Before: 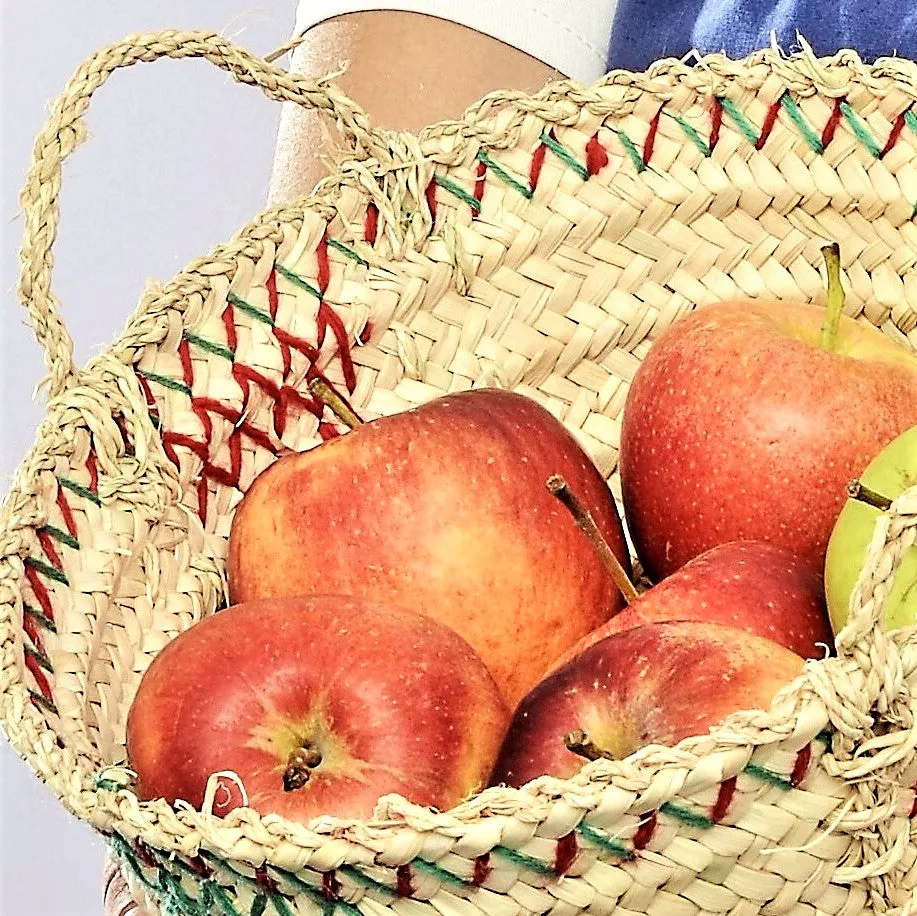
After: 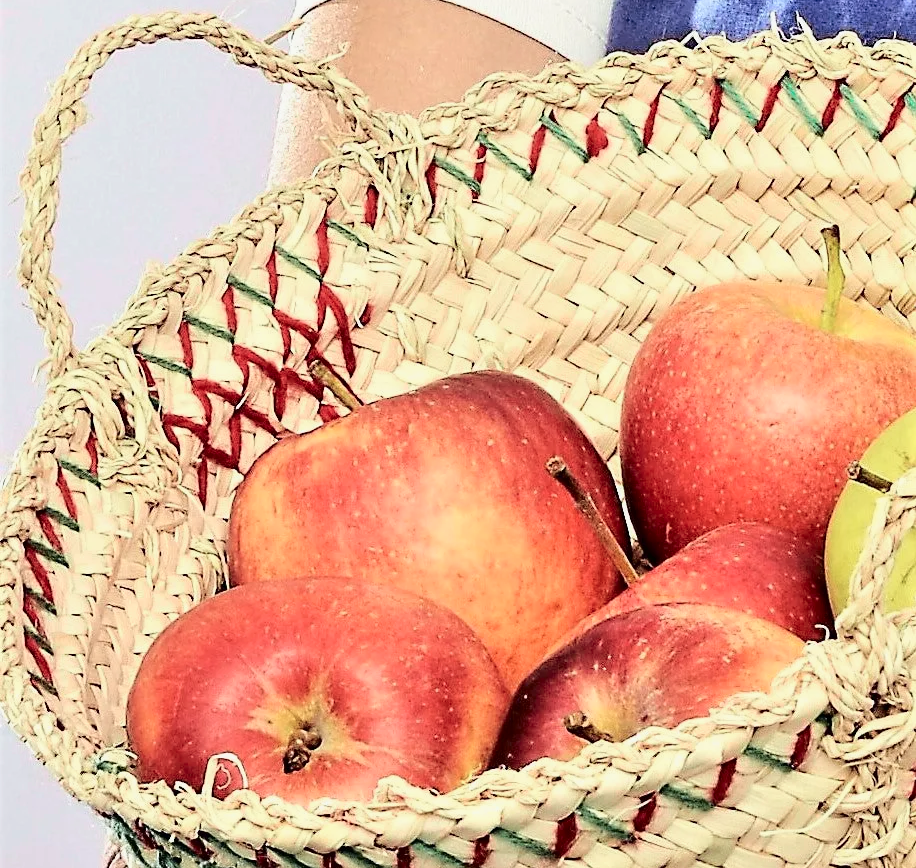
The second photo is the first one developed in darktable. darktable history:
crop and rotate: top 1.97%, bottom 3.216%
tone curve: curves: ch0 [(0, 0) (0.105, 0.068) (0.181, 0.14) (0.28, 0.259) (0.384, 0.404) (0.485, 0.531) (0.638, 0.681) (0.87, 0.883) (1, 0.977)]; ch1 [(0, 0) (0.161, 0.092) (0.35, 0.33) (0.379, 0.401) (0.456, 0.469) (0.501, 0.499) (0.516, 0.524) (0.562, 0.569) (0.635, 0.646) (1, 1)]; ch2 [(0, 0) (0.371, 0.362) (0.437, 0.437) (0.5, 0.5) (0.53, 0.524) (0.56, 0.561) (0.622, 0.606) (1, 1)], color space Lab, independent channels, preserve colors none
